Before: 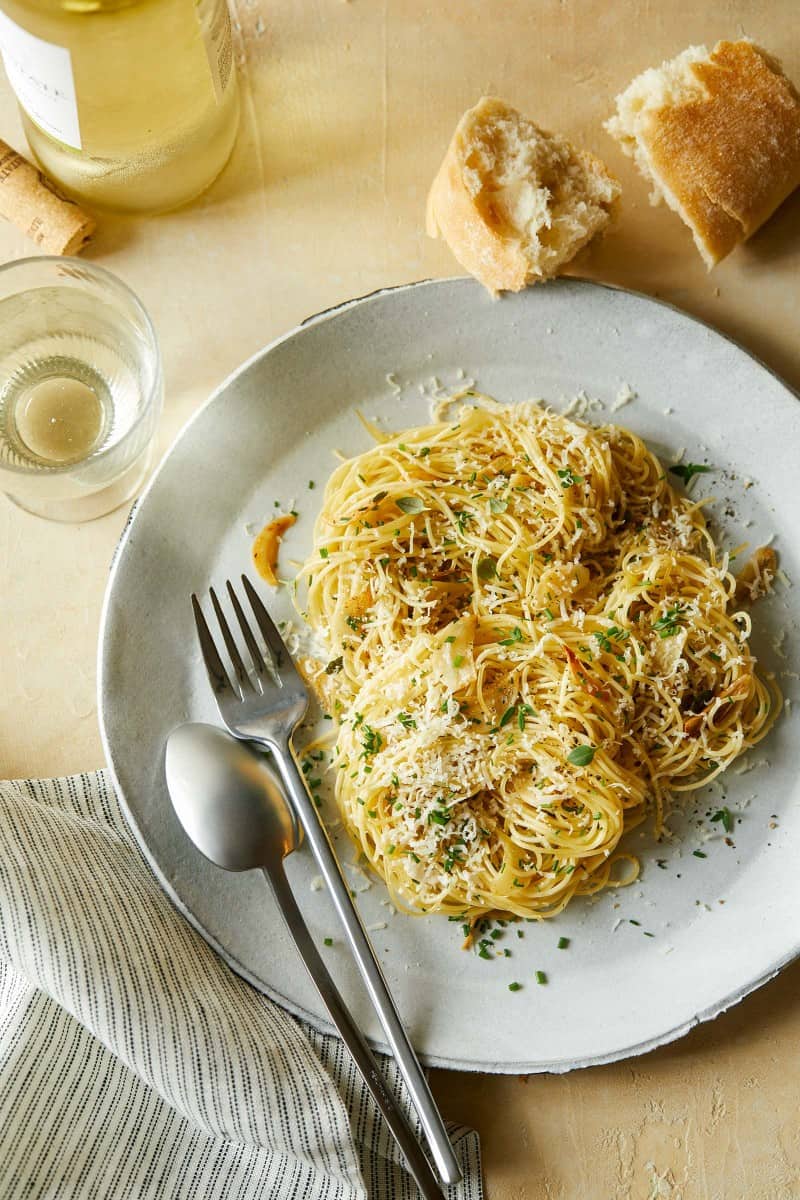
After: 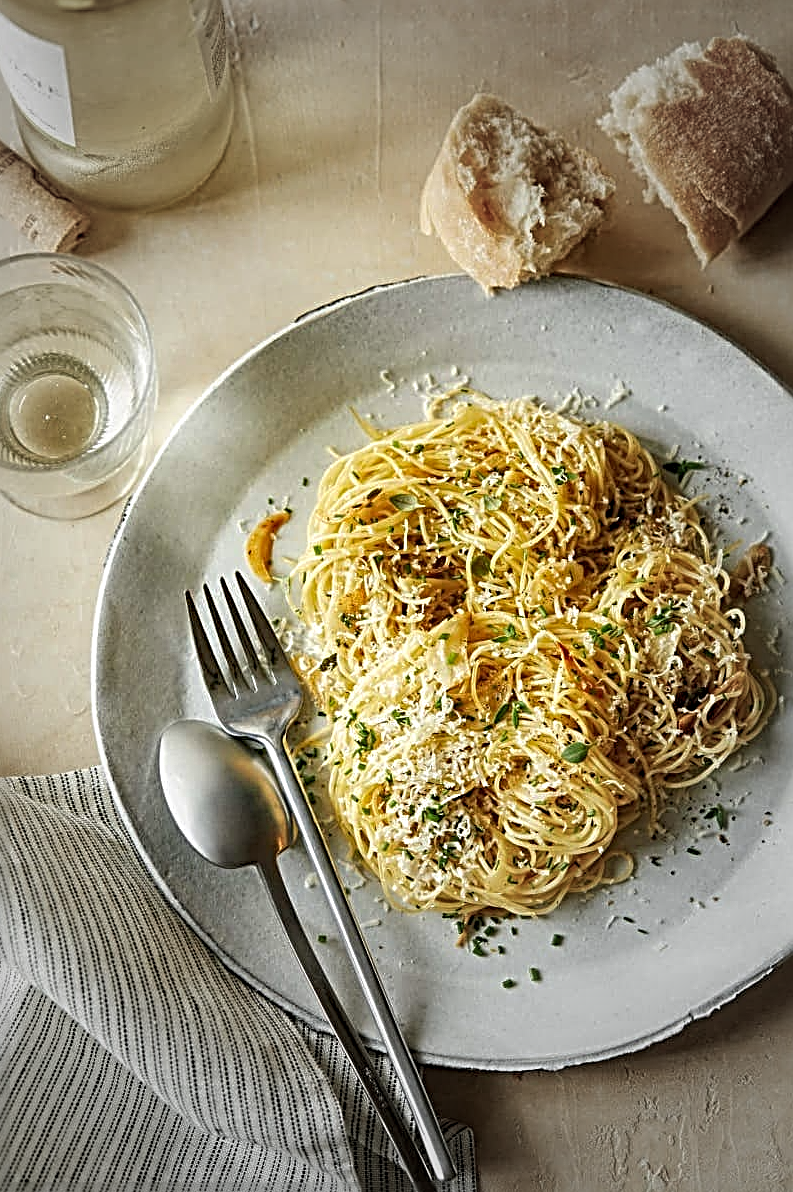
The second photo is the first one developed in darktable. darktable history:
crop and rotate: left 0.834%, top 0.267%, bottom 0.355%
sharpen: radius 3.687, amount 0.943
local contrast: highlights 91%, shadows 88%, detail 160%, midtone range 0.2
vignetting: fall-off start 34.75%, fall-off radius 64.37%, width/height ratio 0.957, unbound false
